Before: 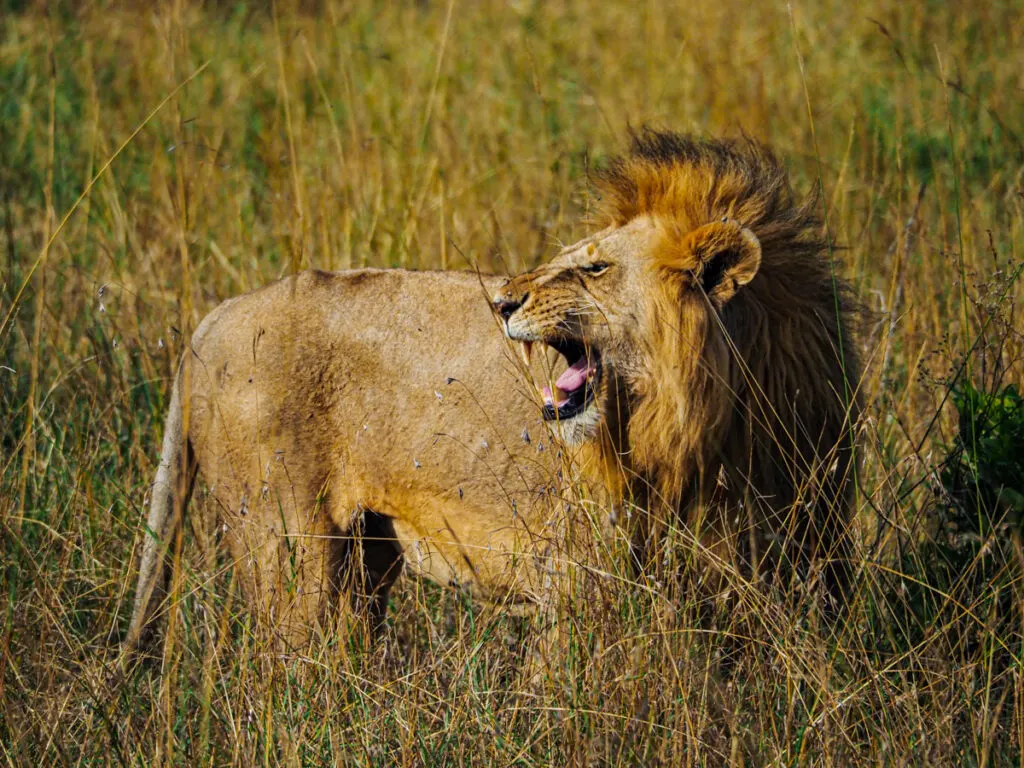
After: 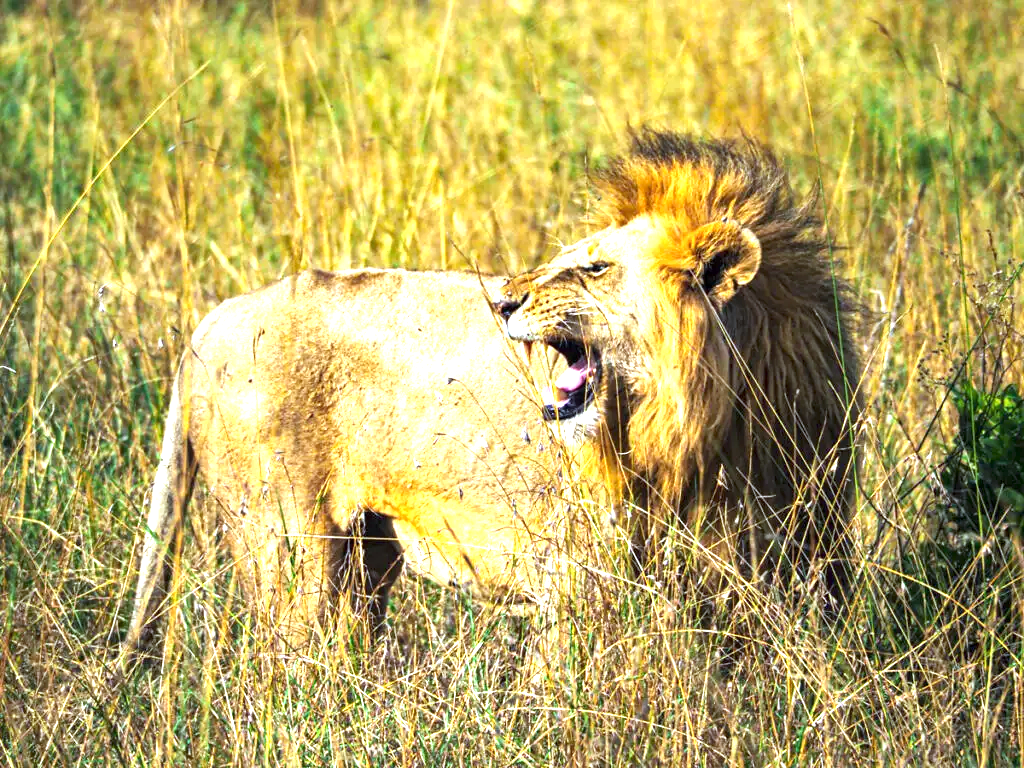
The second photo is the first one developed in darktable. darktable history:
local contrast: mode bilateral grid, contrast 20, coarseness 50, detail 120%, midtone range 0.2
exposure: black level correction 0, exposure 1.9 EV, compensate highlight preservation false
white balance: red 0.924, blue 1.095
